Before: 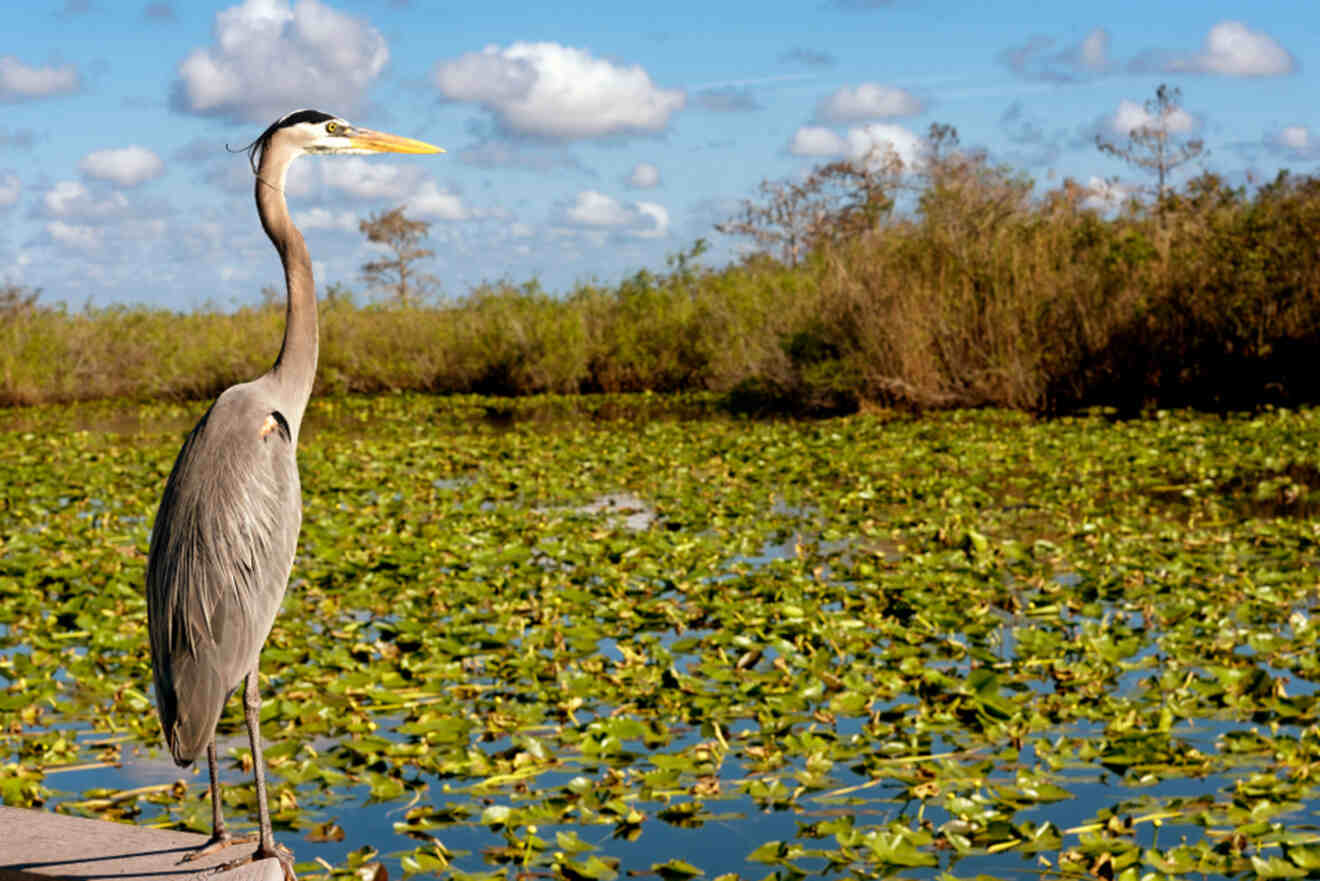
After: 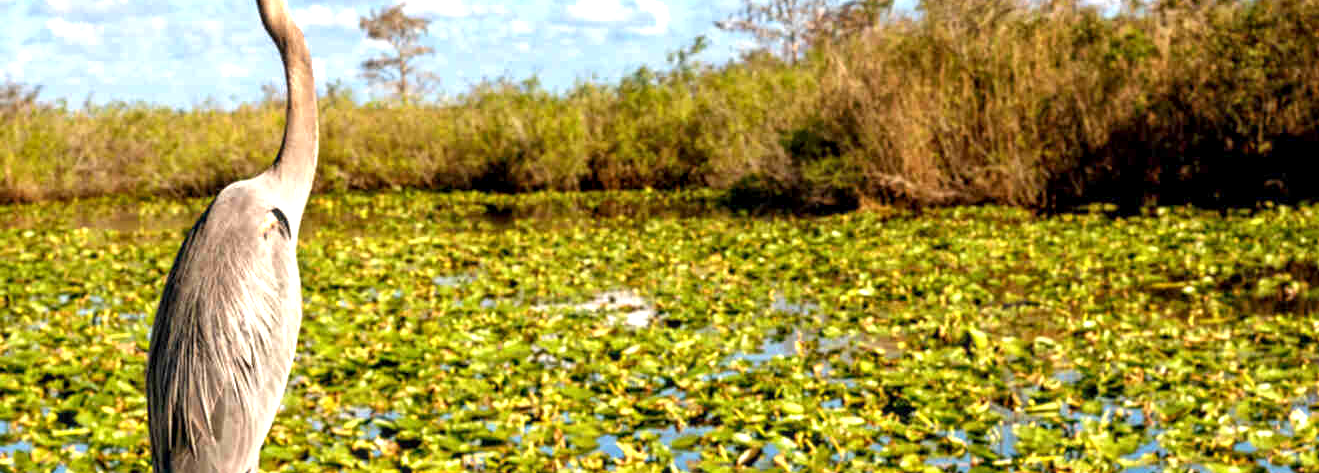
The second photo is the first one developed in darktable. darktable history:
crop and rotate: top 23.079%, bottom 23.19%
exposure: exposure 0.949 EV, compensate exposure bias true, compensate highlight preservation false
local contrast: on, module defaults
